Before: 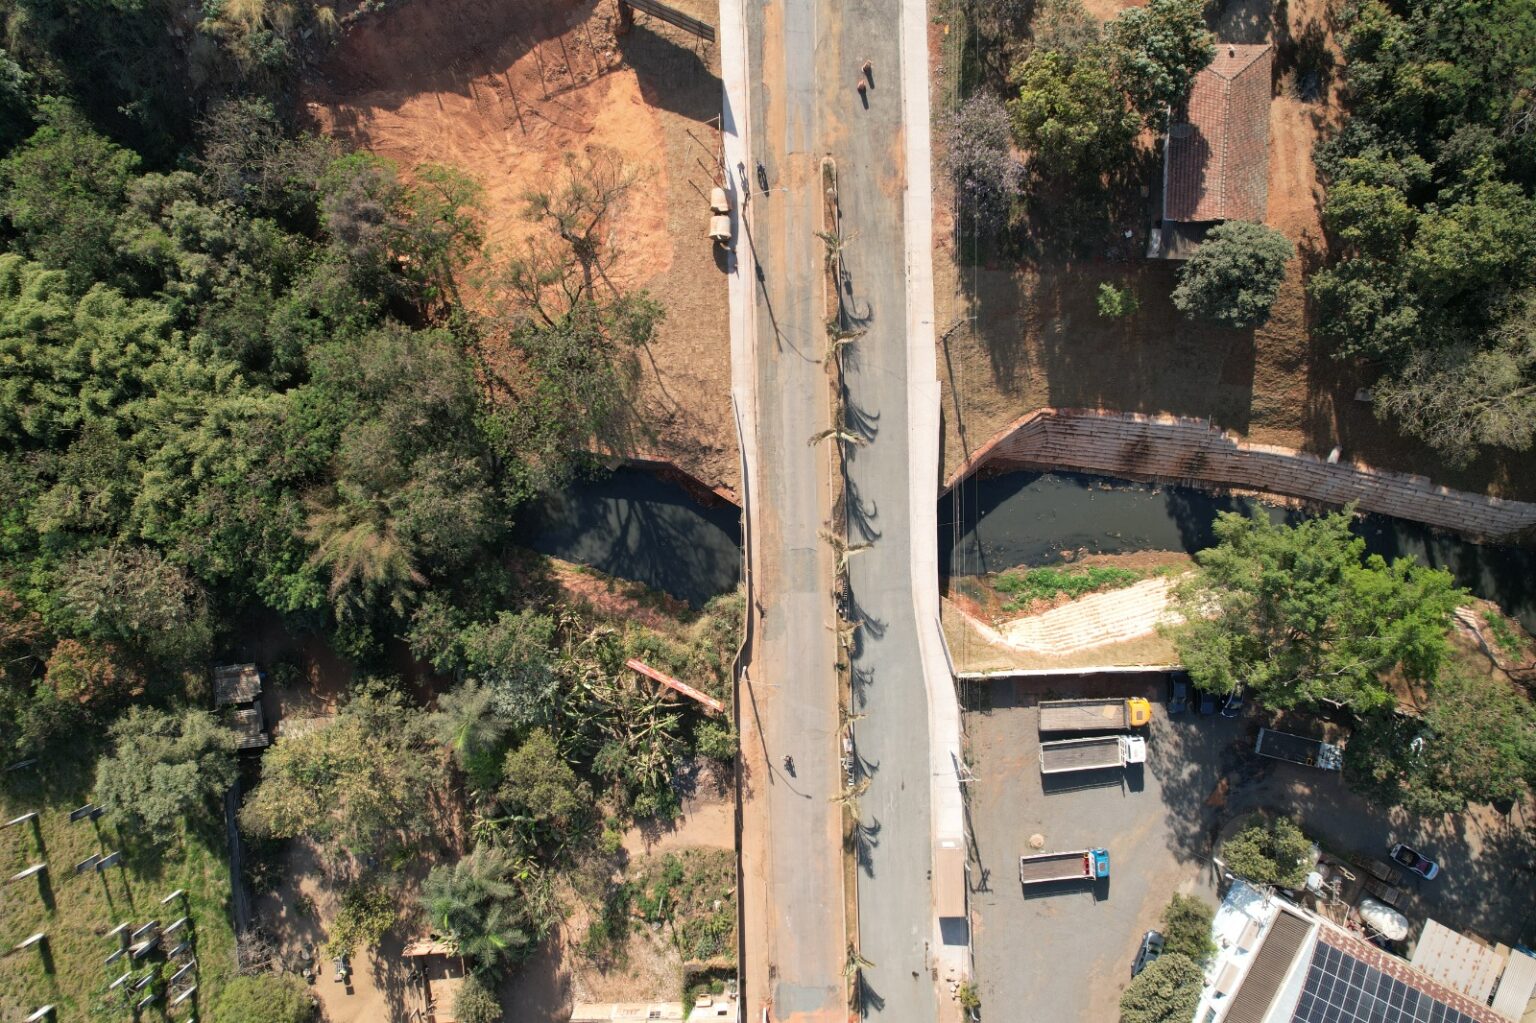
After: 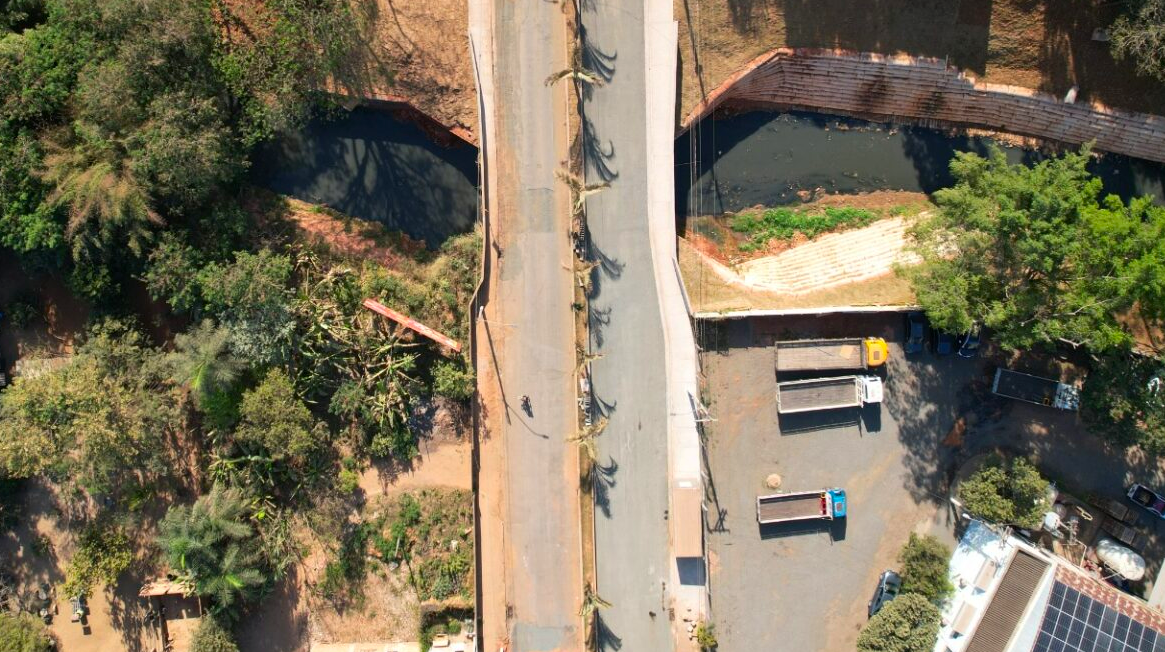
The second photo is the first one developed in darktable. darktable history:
exposure: compensate highlight preservation false
contrast brightness saturation: contrast 0.09, saturation 0.283
crop and rotate: left 17.186%, top 35.228%, right 6.965%, bottom 0.955%
